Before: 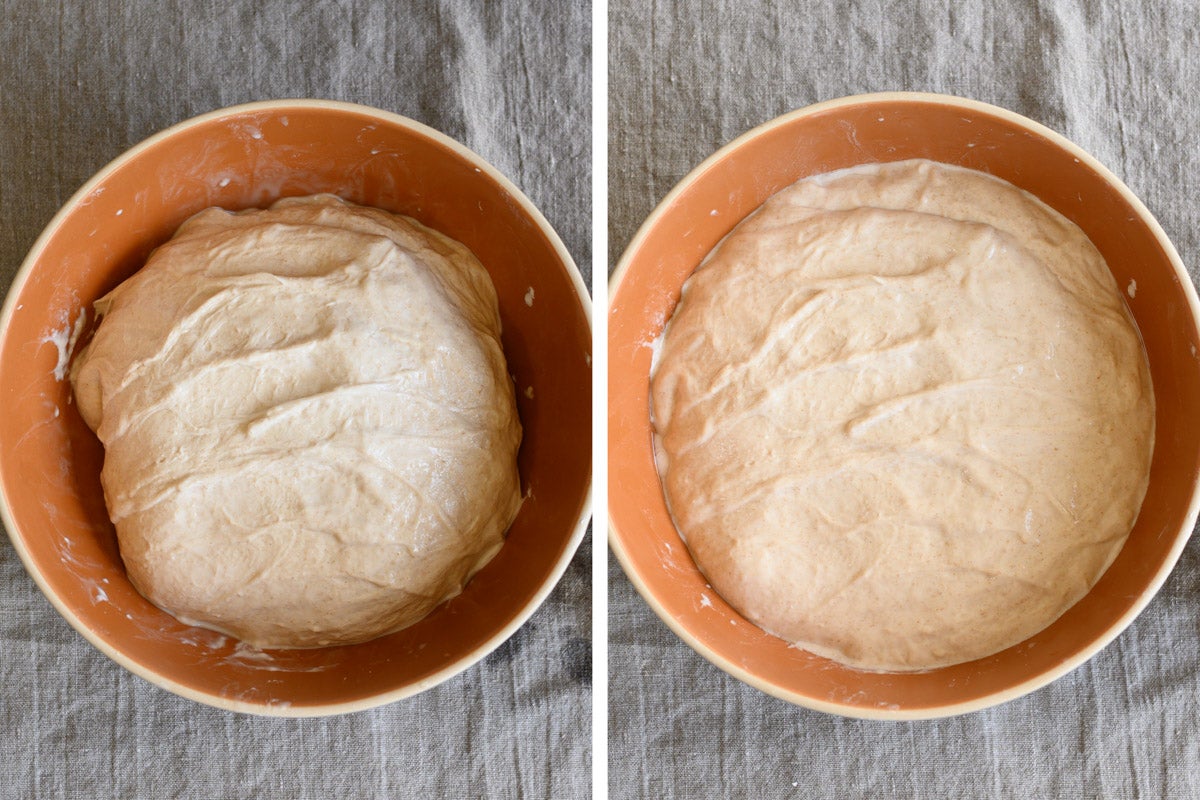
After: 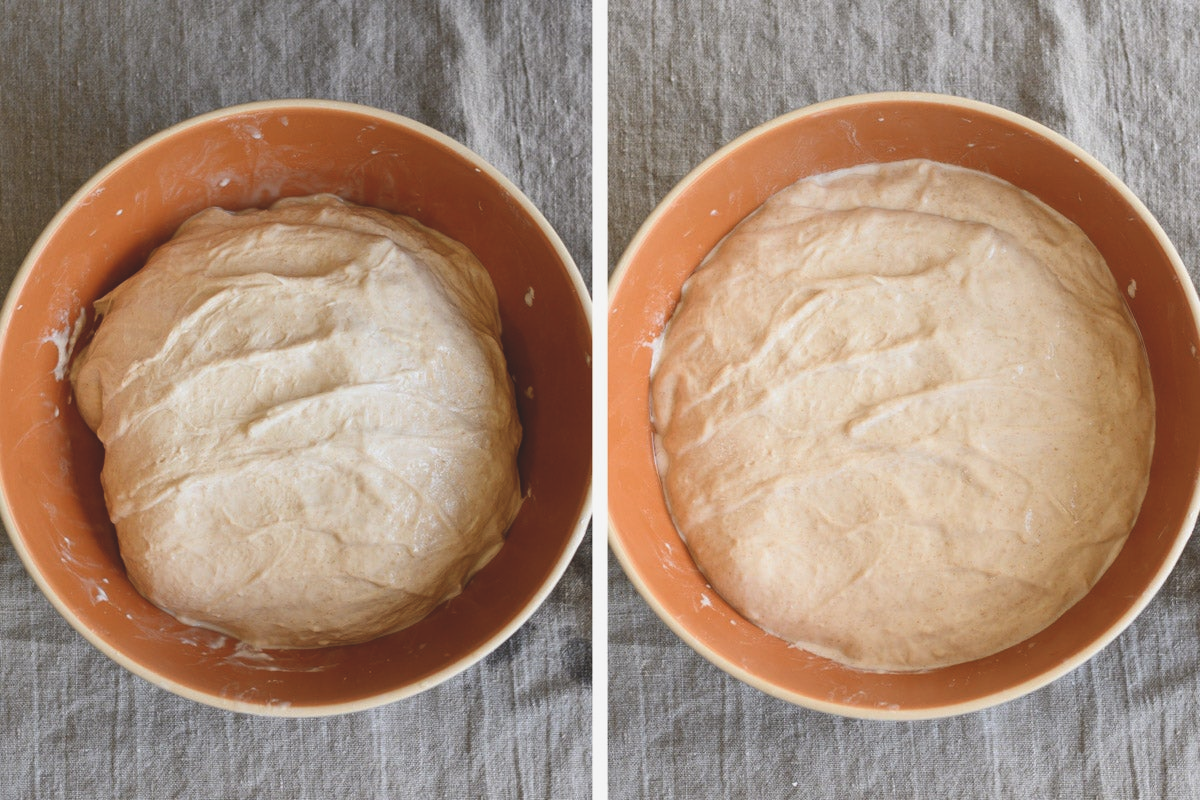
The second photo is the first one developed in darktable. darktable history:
exposure: black level correction -0.015, exposure -0.129 EV, compensate highlight preservation false
